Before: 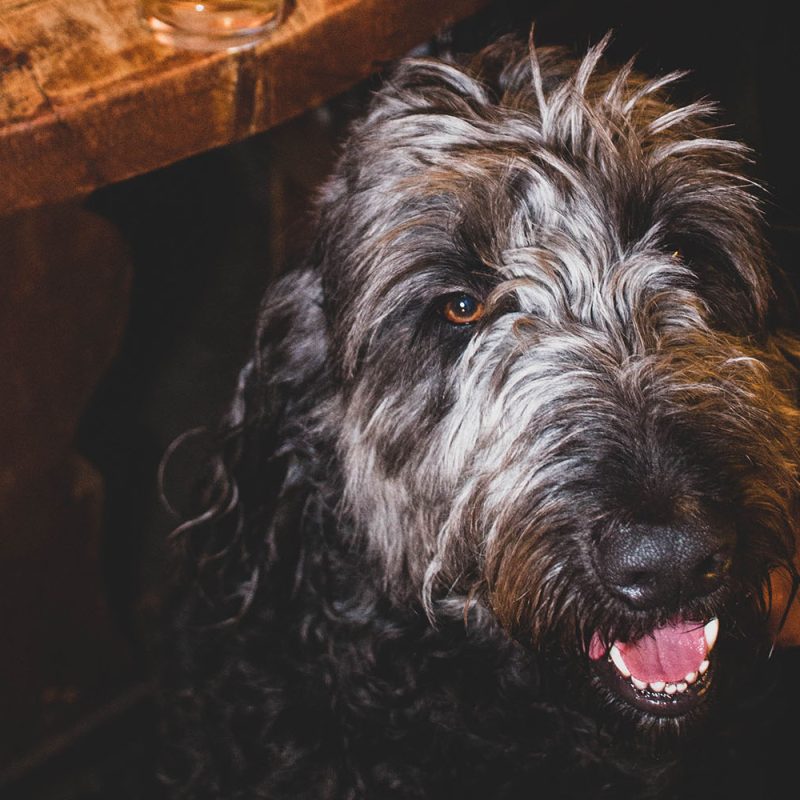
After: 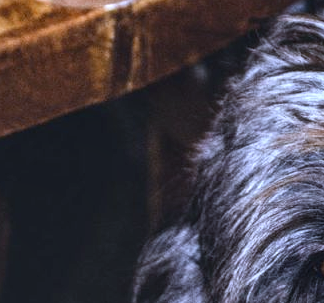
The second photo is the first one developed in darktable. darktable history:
crop: left 15.452%, top 5.459%, right 43.956%, bottom 56.62%
white balance: red 0.871, blue 1.249
local contrast: highlights 59%, detail 145%
